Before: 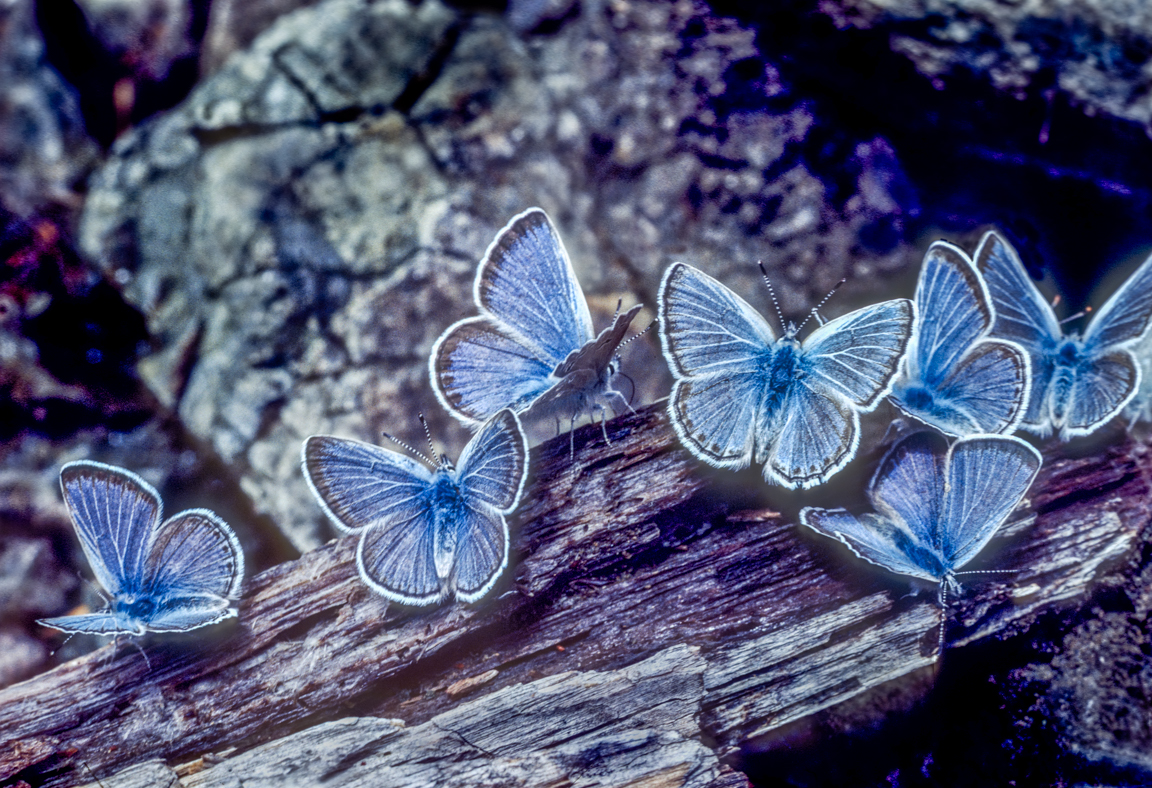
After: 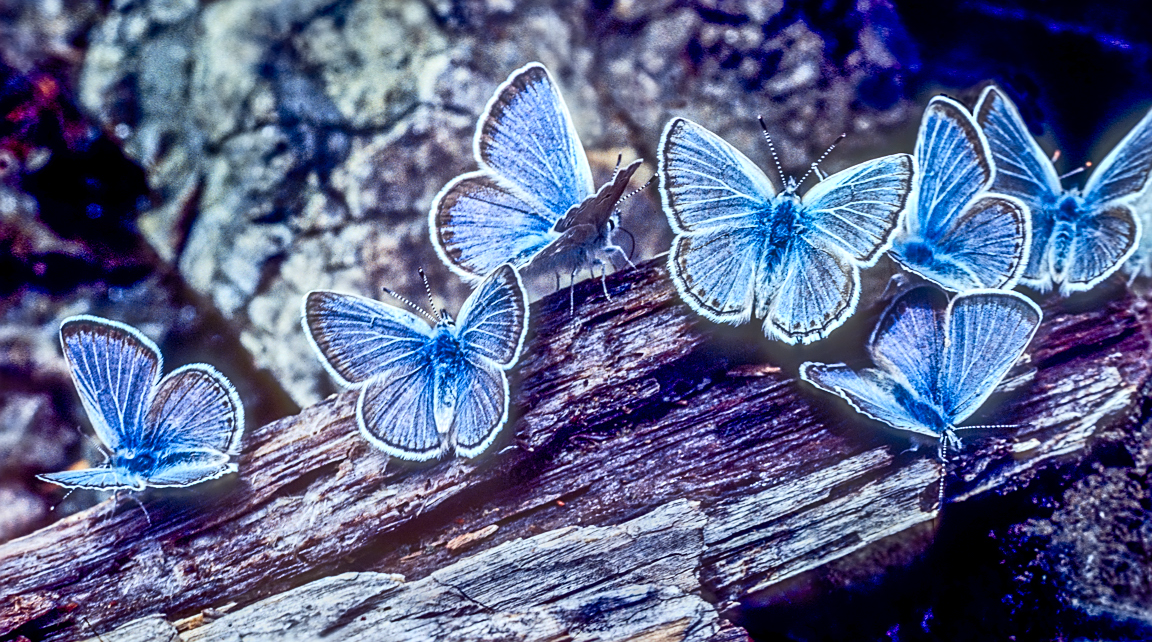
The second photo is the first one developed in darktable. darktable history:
sharpen: on, module defaults
contrast brightness saturation: contrast 0.23, brightness 0.1, saturation 0.29
crop and rotate: top 18.507%
